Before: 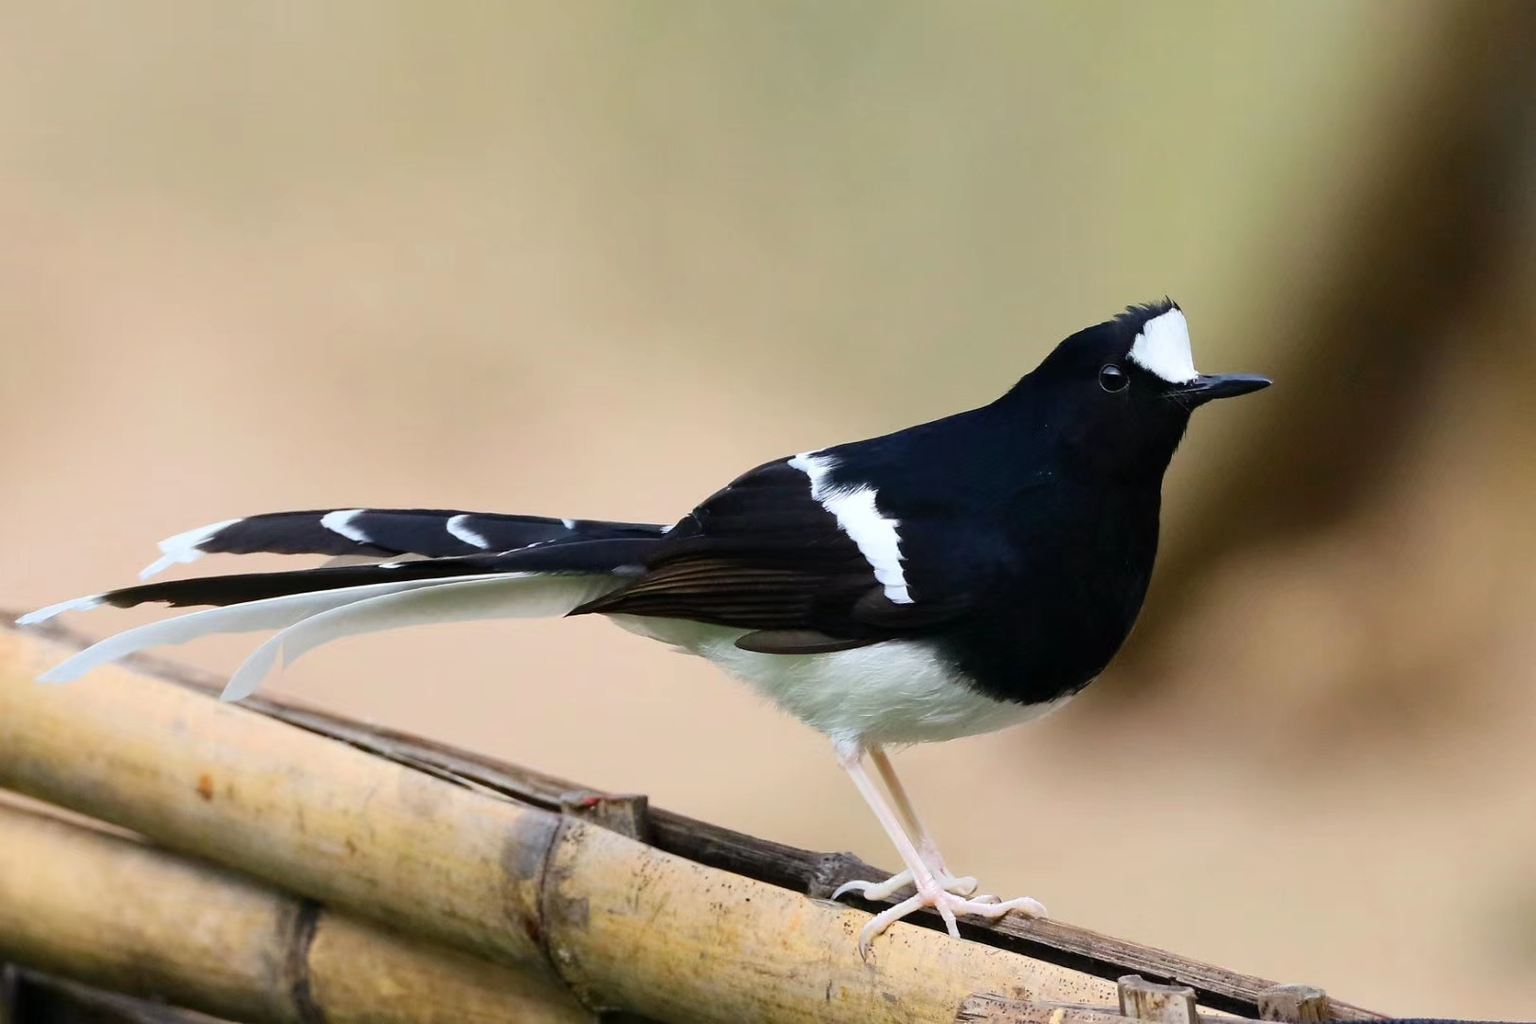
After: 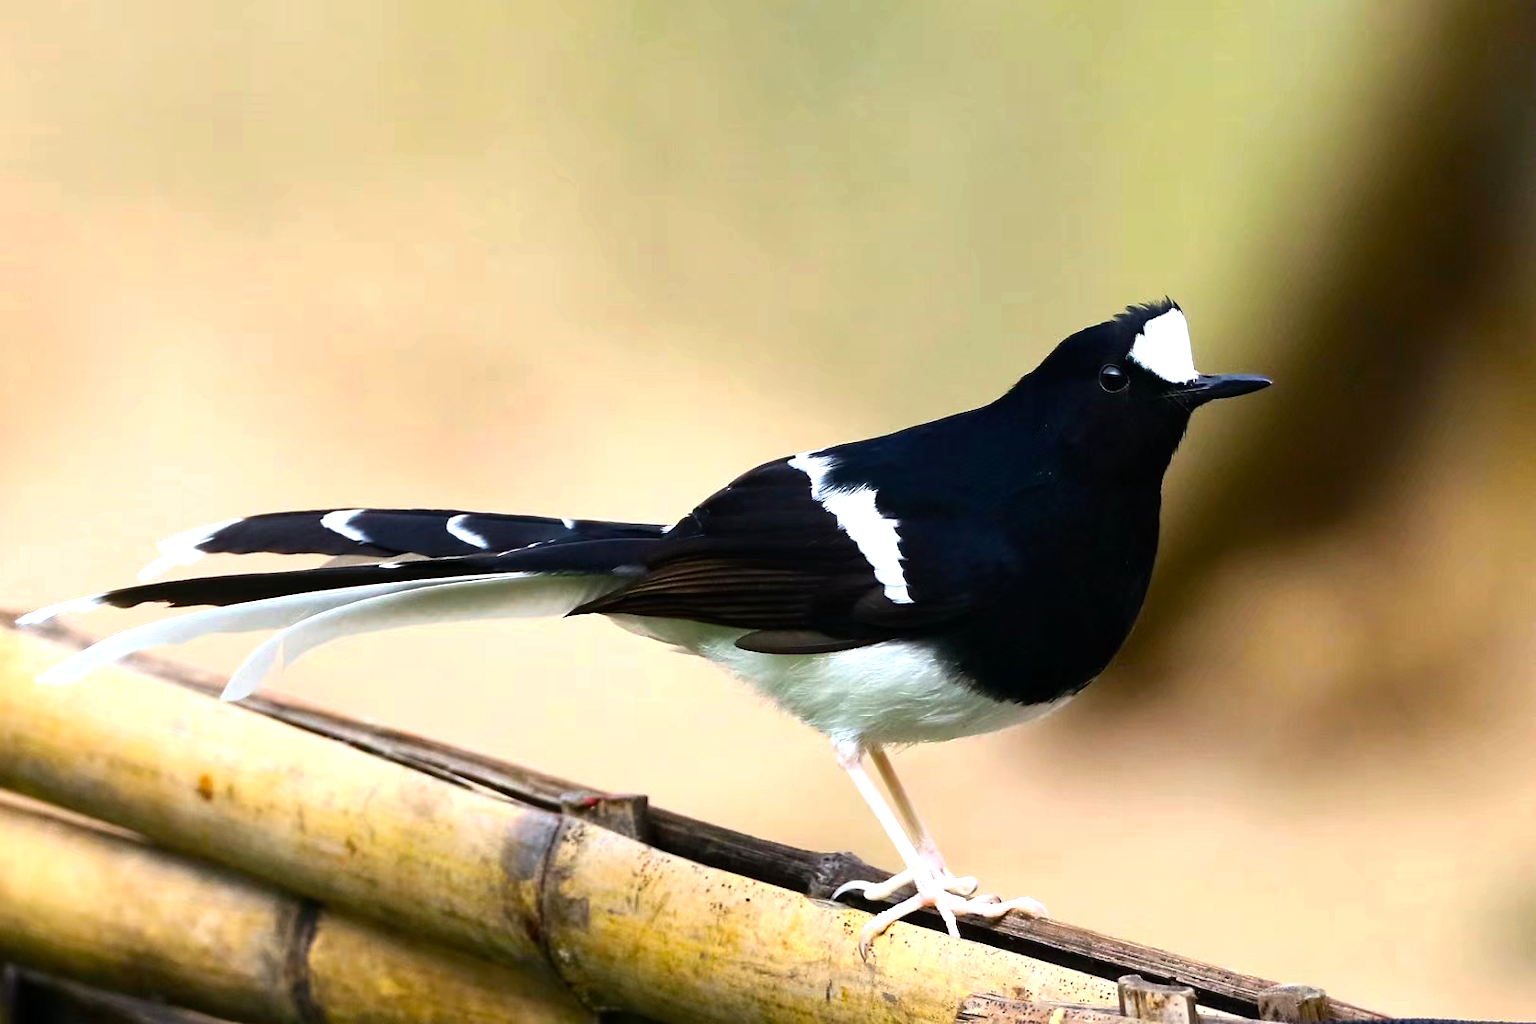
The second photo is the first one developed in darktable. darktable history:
color balance rgb: perceptual saturation grading › global saturation 25.01%, perceptual brilliance grading › global brilliance 20.414%, perceptual brilliance grading › shadows -40.546%, global vibrance 20%
